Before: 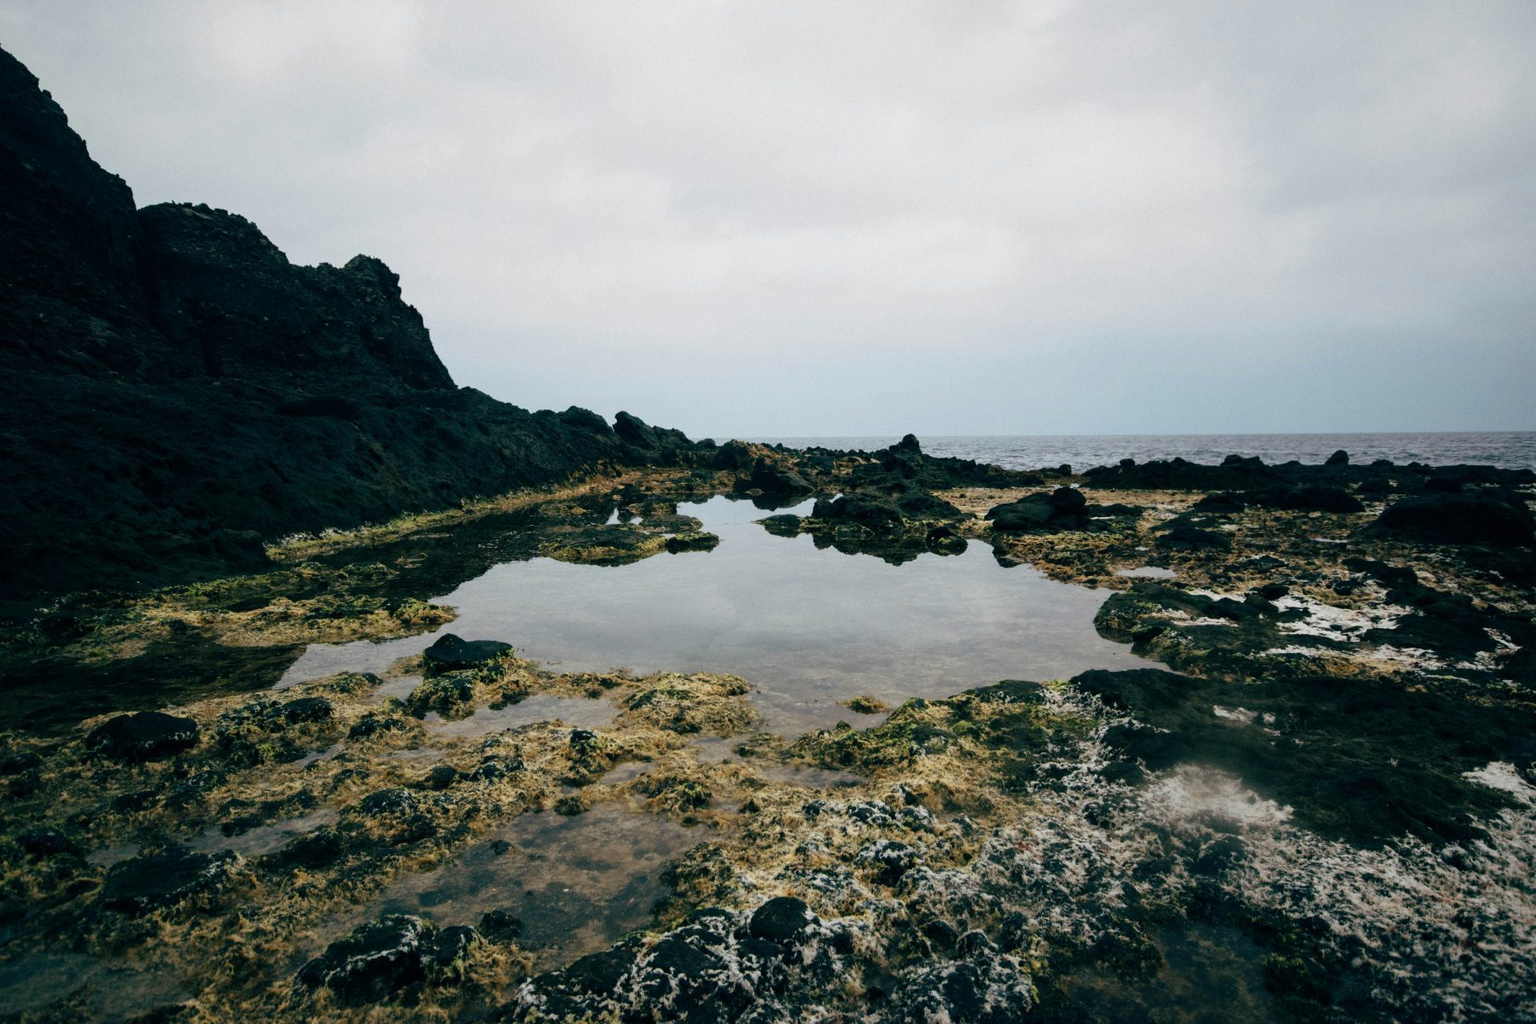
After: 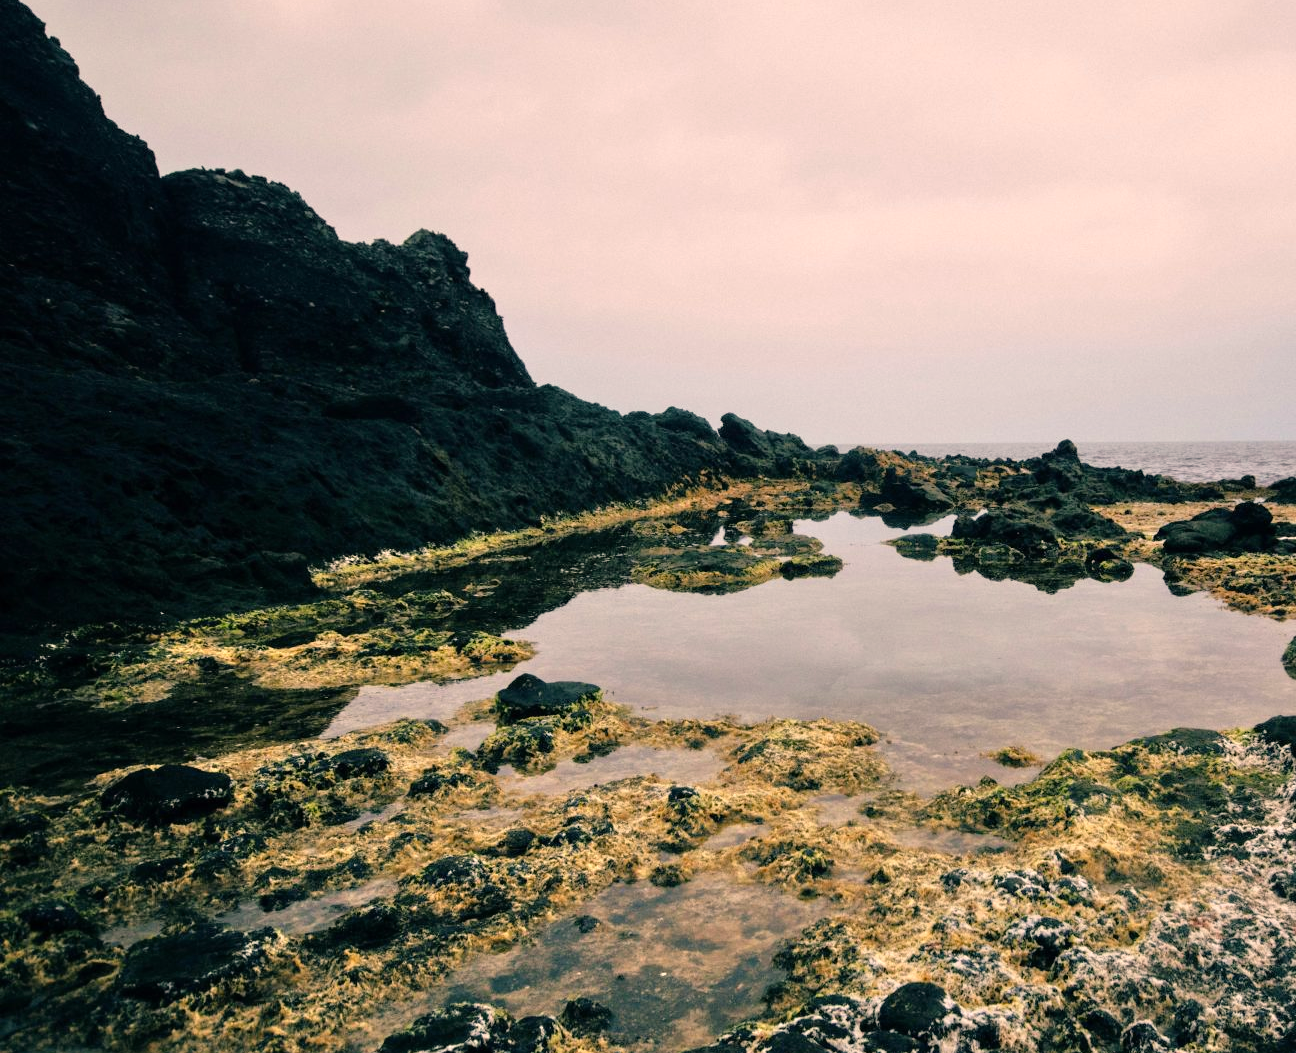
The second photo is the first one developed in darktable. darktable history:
tone equalizer: -7 EV 0.15 EV, -6 EV 0.6 EV, -5 EV 1.15 EV, -4 EV 1.33 EV, -3 EV 1.15 EV, -2 EV 0.6 EV, -1 EV 0.15 EV, mask exposure compensation -0.5 EV
crop: top 5.803%, right 27.864%, bottom 5.804%
contrast brightness saturation: contrast 0.05
vibrance: vibrance 0%
color correction: highlights a* 11.96, highlights b* 11.58
